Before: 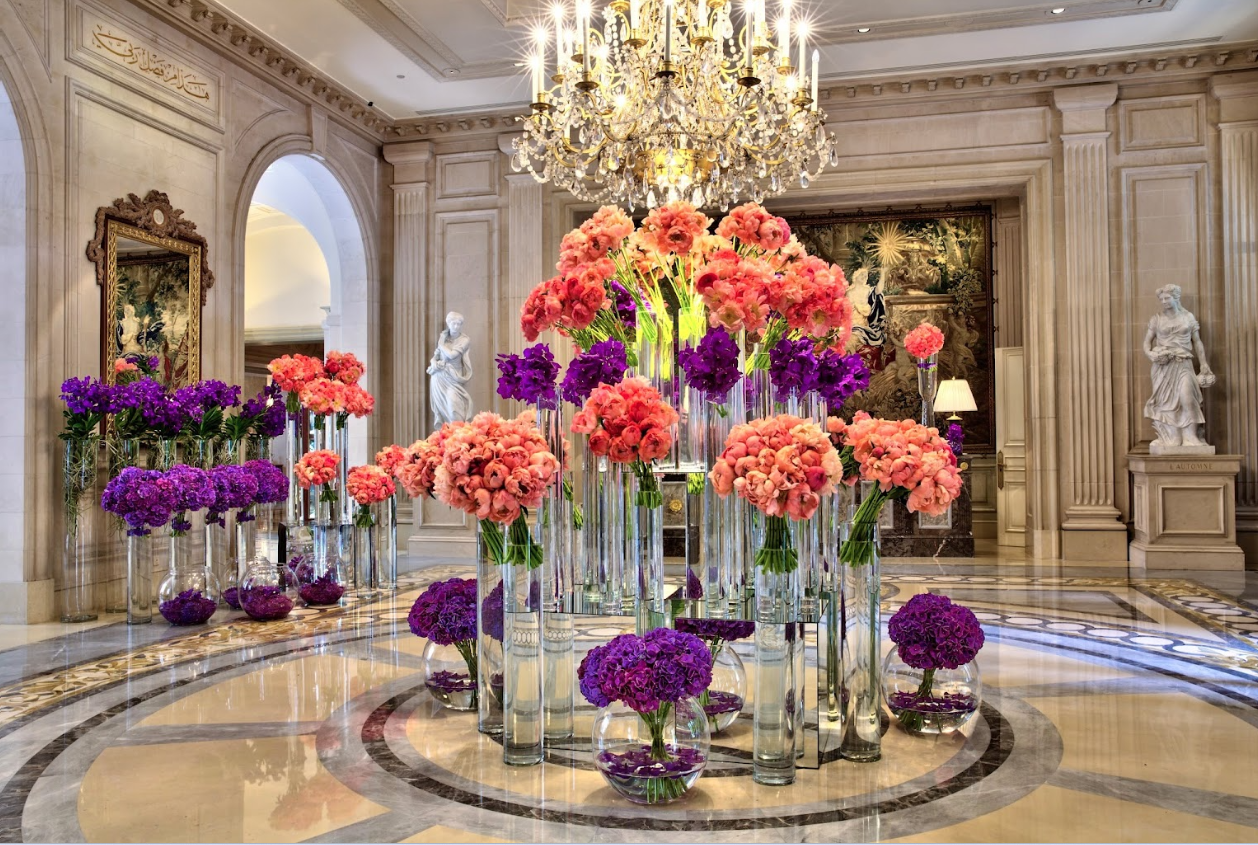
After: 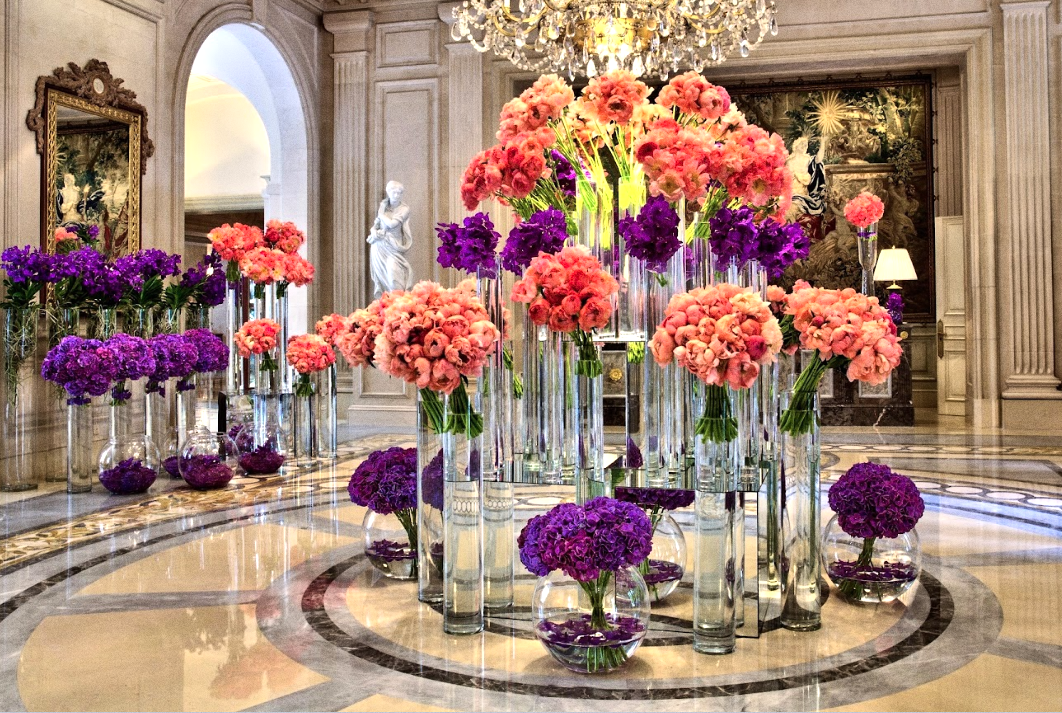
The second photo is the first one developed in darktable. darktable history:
crop and rotate: left 4.842%, top 15.51%, right 10.668%
grain: coarseness 0.09 ISO
tone equalizer: -8 EV -0.417 EV, -7 EV -0.389 EV, -6 EV -0.333 EV, -5 EV -0.222 EV, -3 EV 0.222 EV, -2 EV 0.333 EV, -1 EV 0.389 EV, +0 EV 0.417 EV, edges refinement/feathering 500, mask exposure compensation -1.57 EV, preserve details no
